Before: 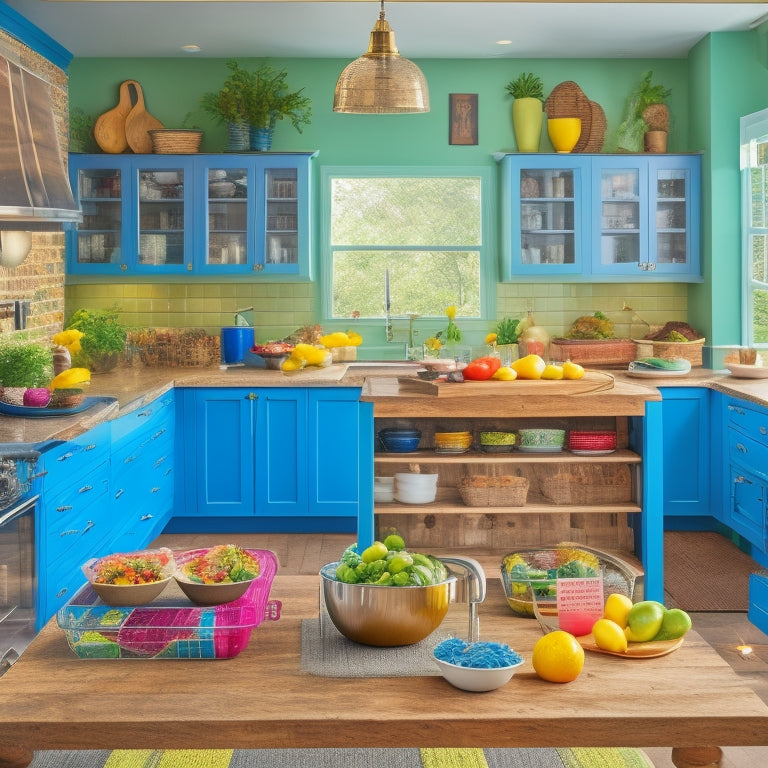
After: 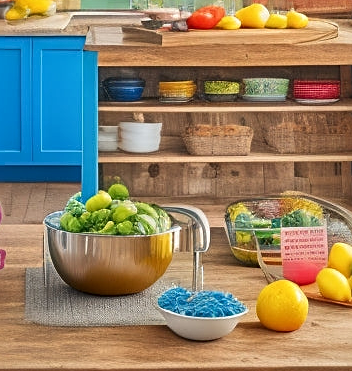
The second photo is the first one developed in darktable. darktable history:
crop: left 35.976%, top 45.819%, right 18.162%, bottom 5.807%
local contrast: mode bilateral grid, contrast 20, coarseness 50, detail 130%, midtone range 0.2
sharpen: on, module defaults
